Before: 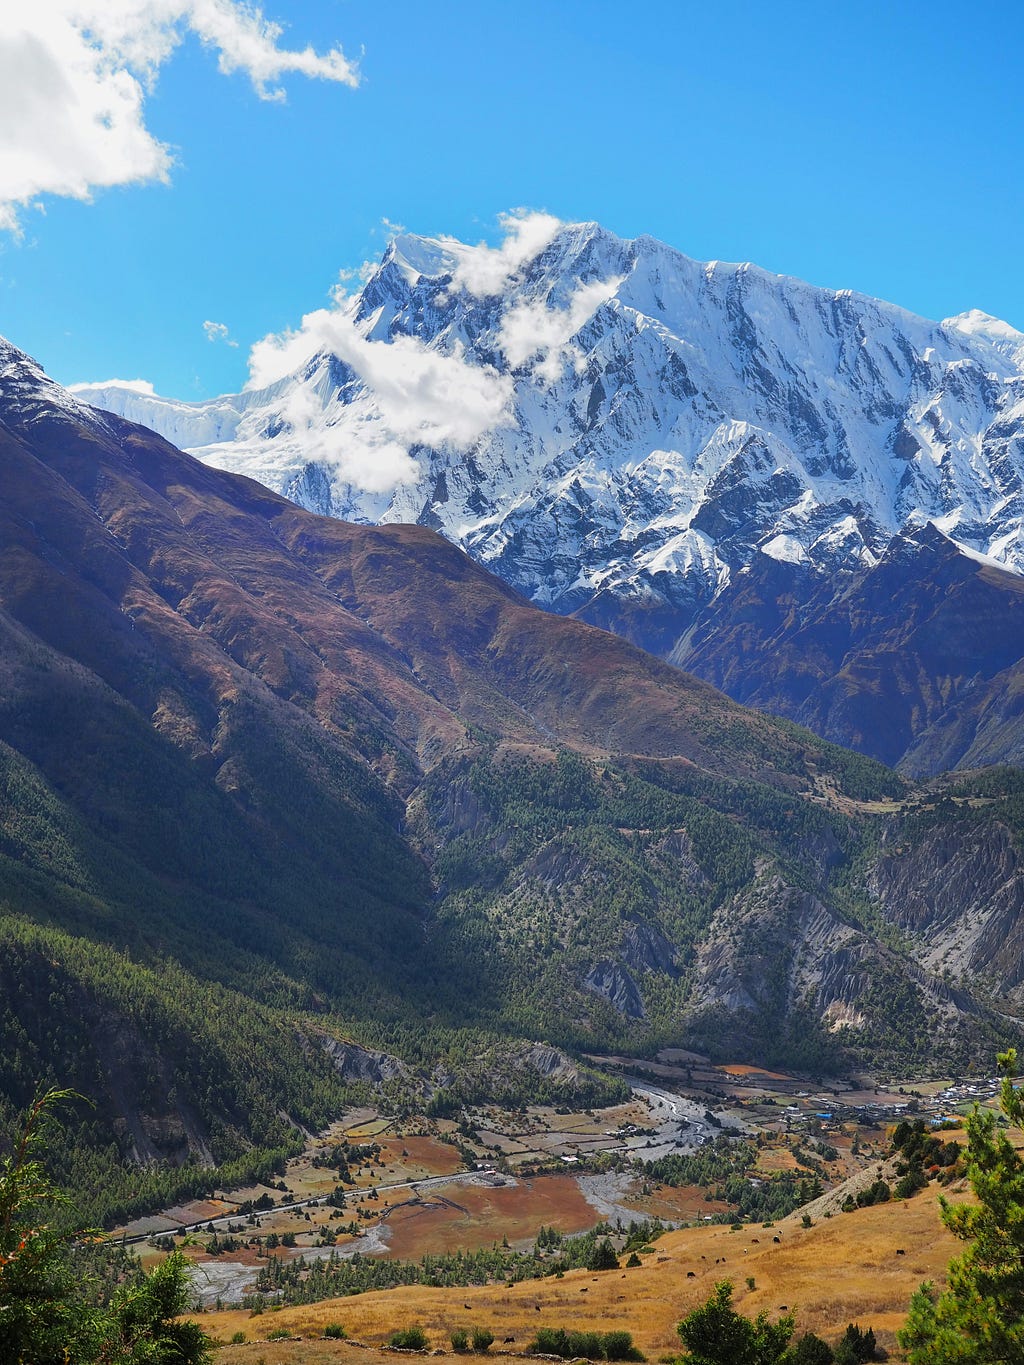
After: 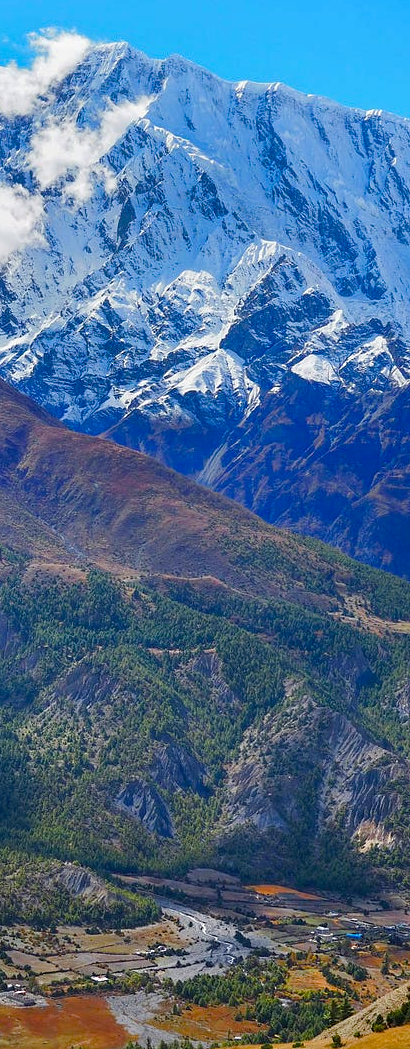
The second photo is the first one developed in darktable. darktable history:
crop: left 45.899%, top 13.199%, right 13.999%, bottom 9.931%
sharpen: radius 5.275, amount 0.317, threshold 26.403
tone equalizer: edges refinement/feathering 500, mask exposure compensation -1.57 EV, preserve details no
local contrast: highlights 100%, shadows 97%, detail 119%, midtone range 0.2
color balance rgb: linear chroma grading › mid-tones 7.78%, perceptual saturation grading › global saturation 44.981%, perceptual saturation grading › highlights -50.489%, perceptual saturation grading › shadows 30.151%, global vibrance 20.708%
